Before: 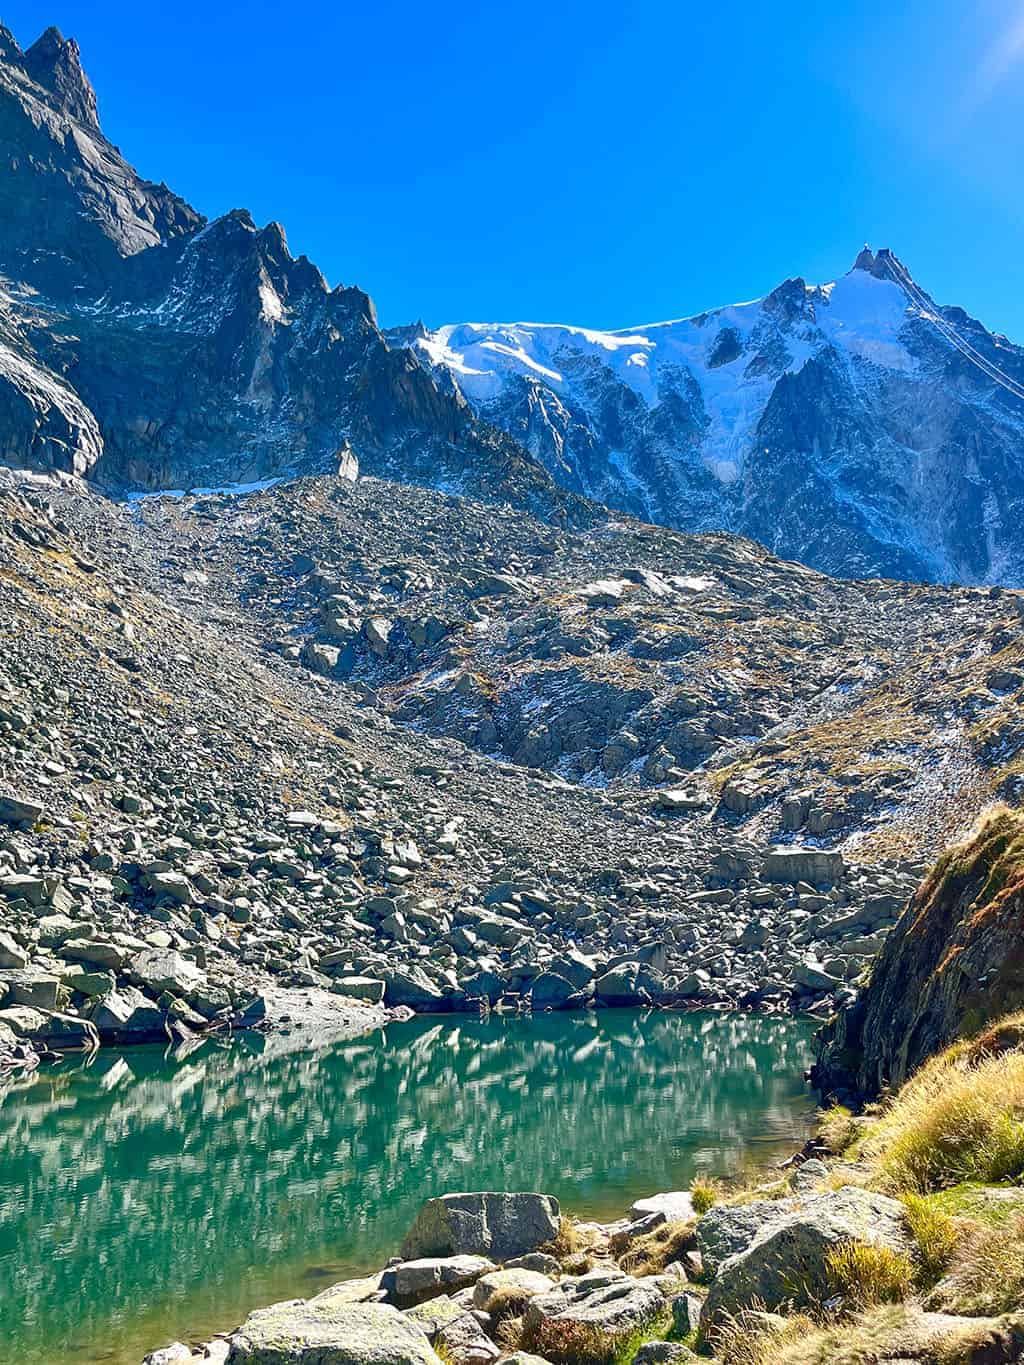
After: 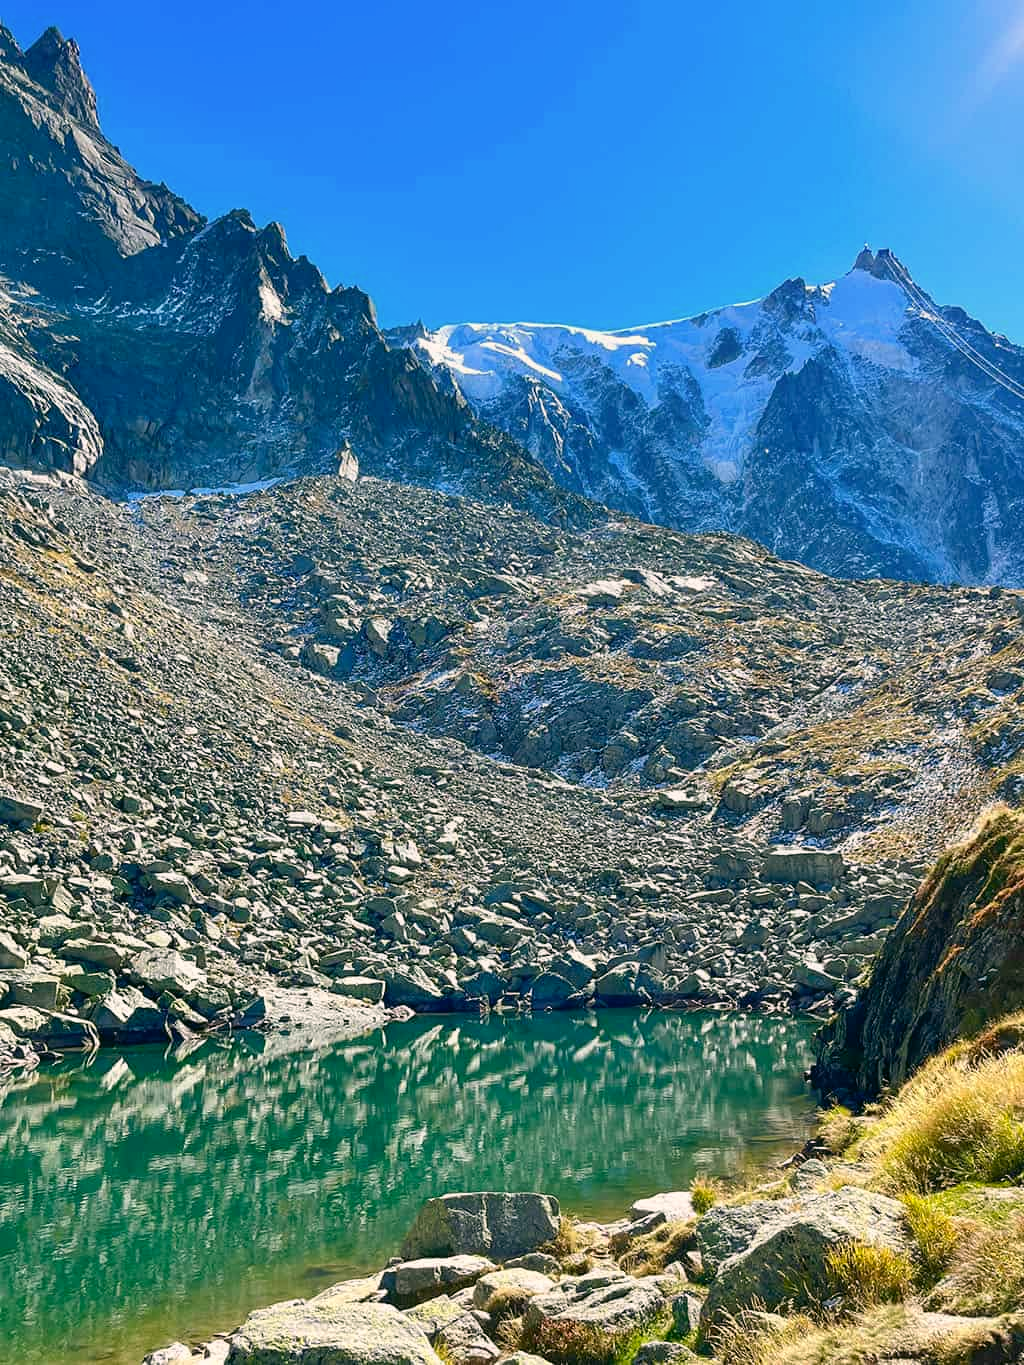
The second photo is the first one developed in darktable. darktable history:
contrast equalizer: octaves 7, y [[0.5, 0.5, 0.468, 0.5, 0.5, 0.5], [0.5 ×6], [0.5 ×6], [0 ×6], [0 ×6]]
color correction: highlights a* 4.15, highlights b* 4.98, shadows a* -8.04, shadows b* 4.84
